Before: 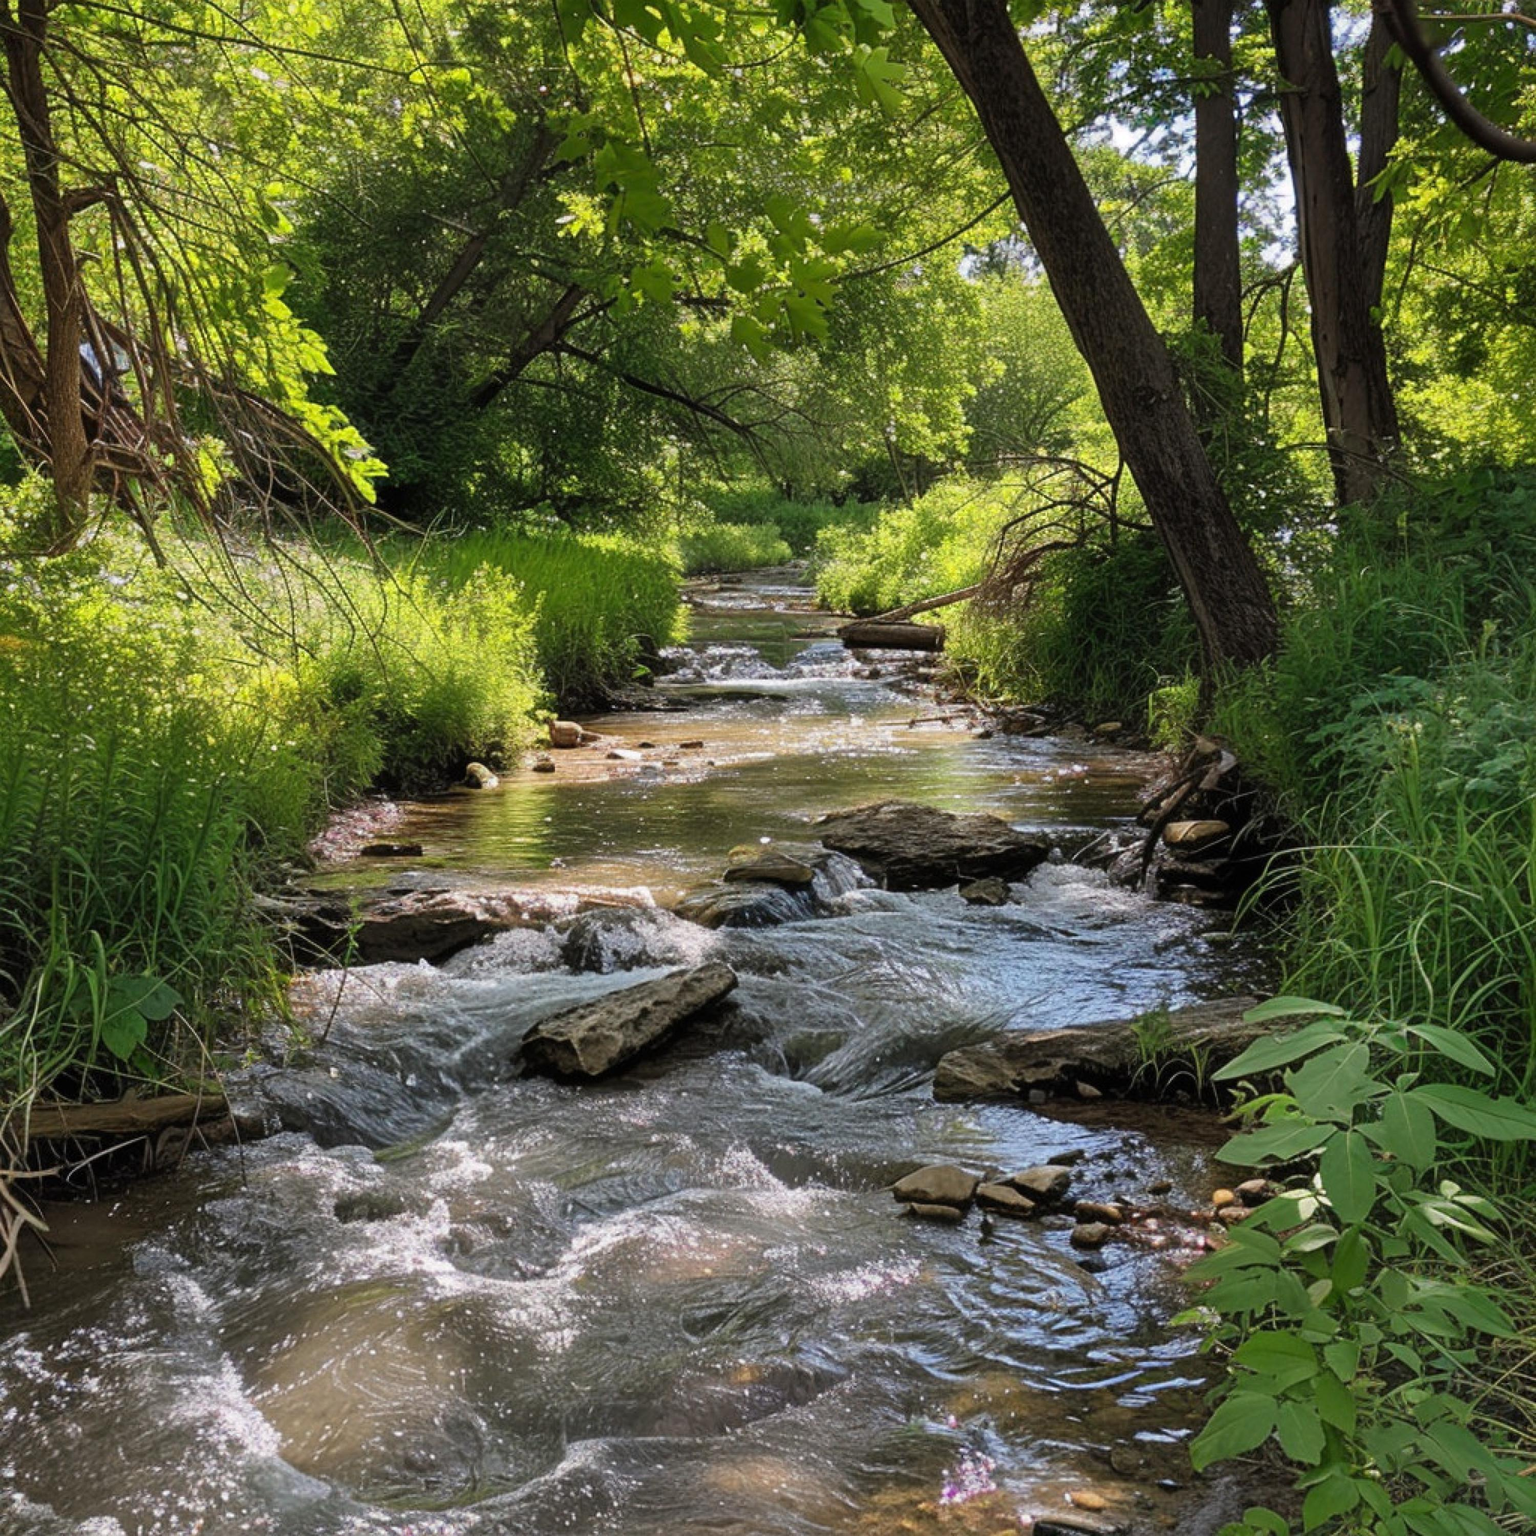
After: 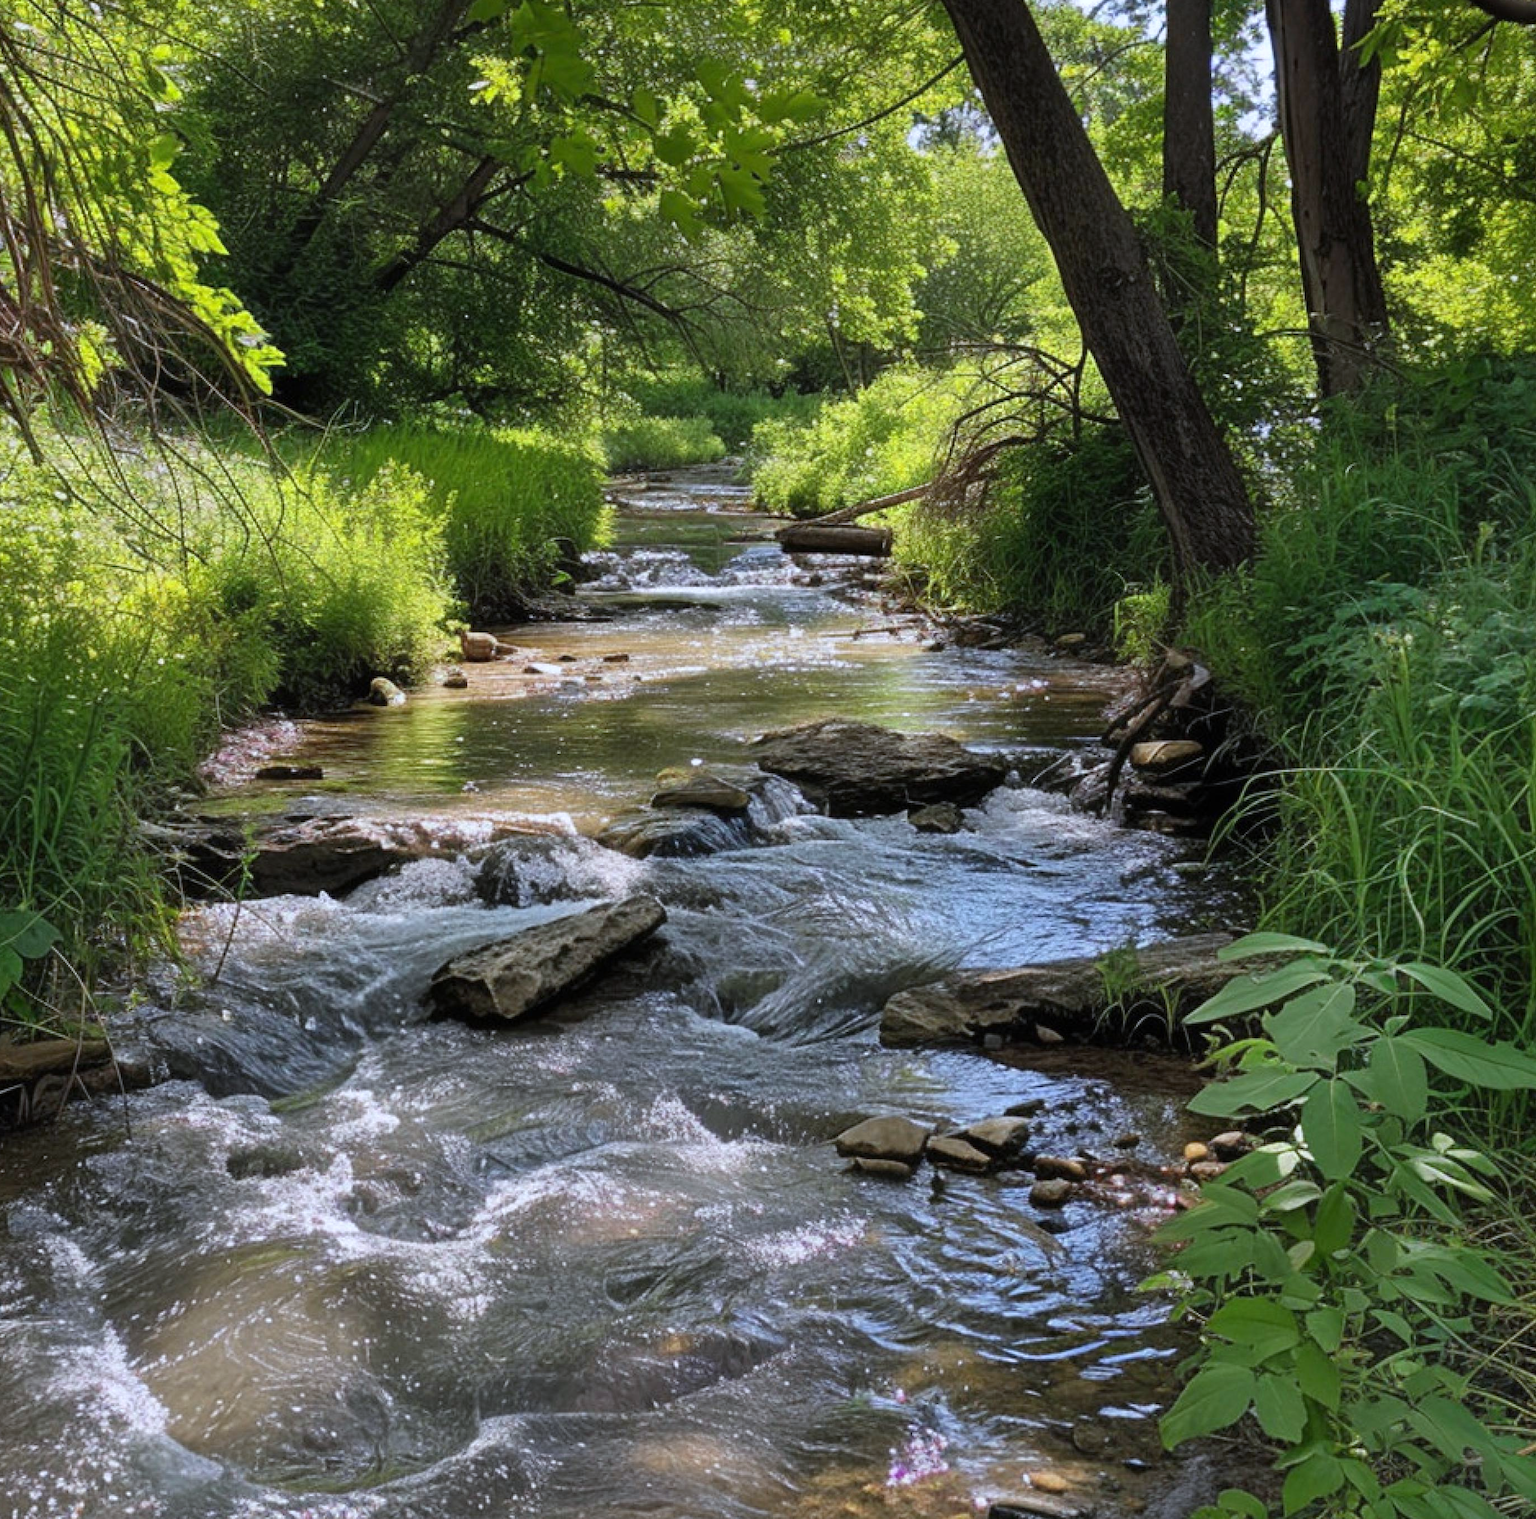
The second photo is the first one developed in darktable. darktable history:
crop and rotate: left 8.262%, top 9.226%
white balance: red 0.954, blue 1.079
